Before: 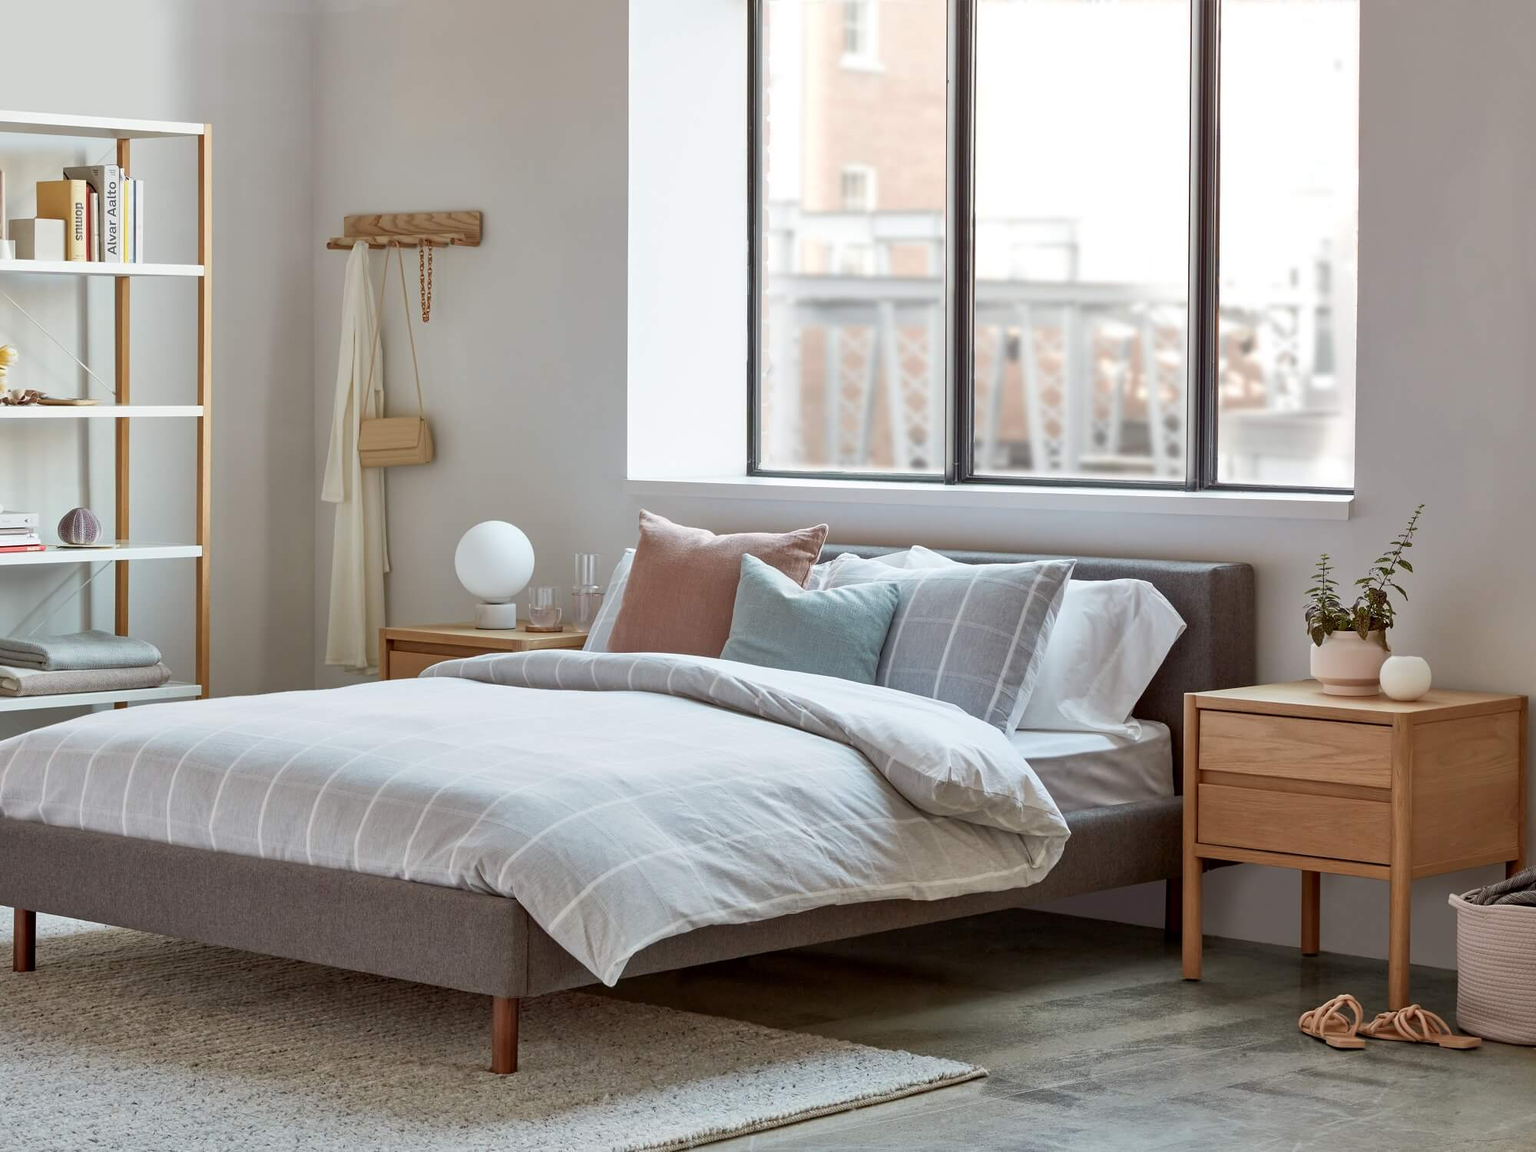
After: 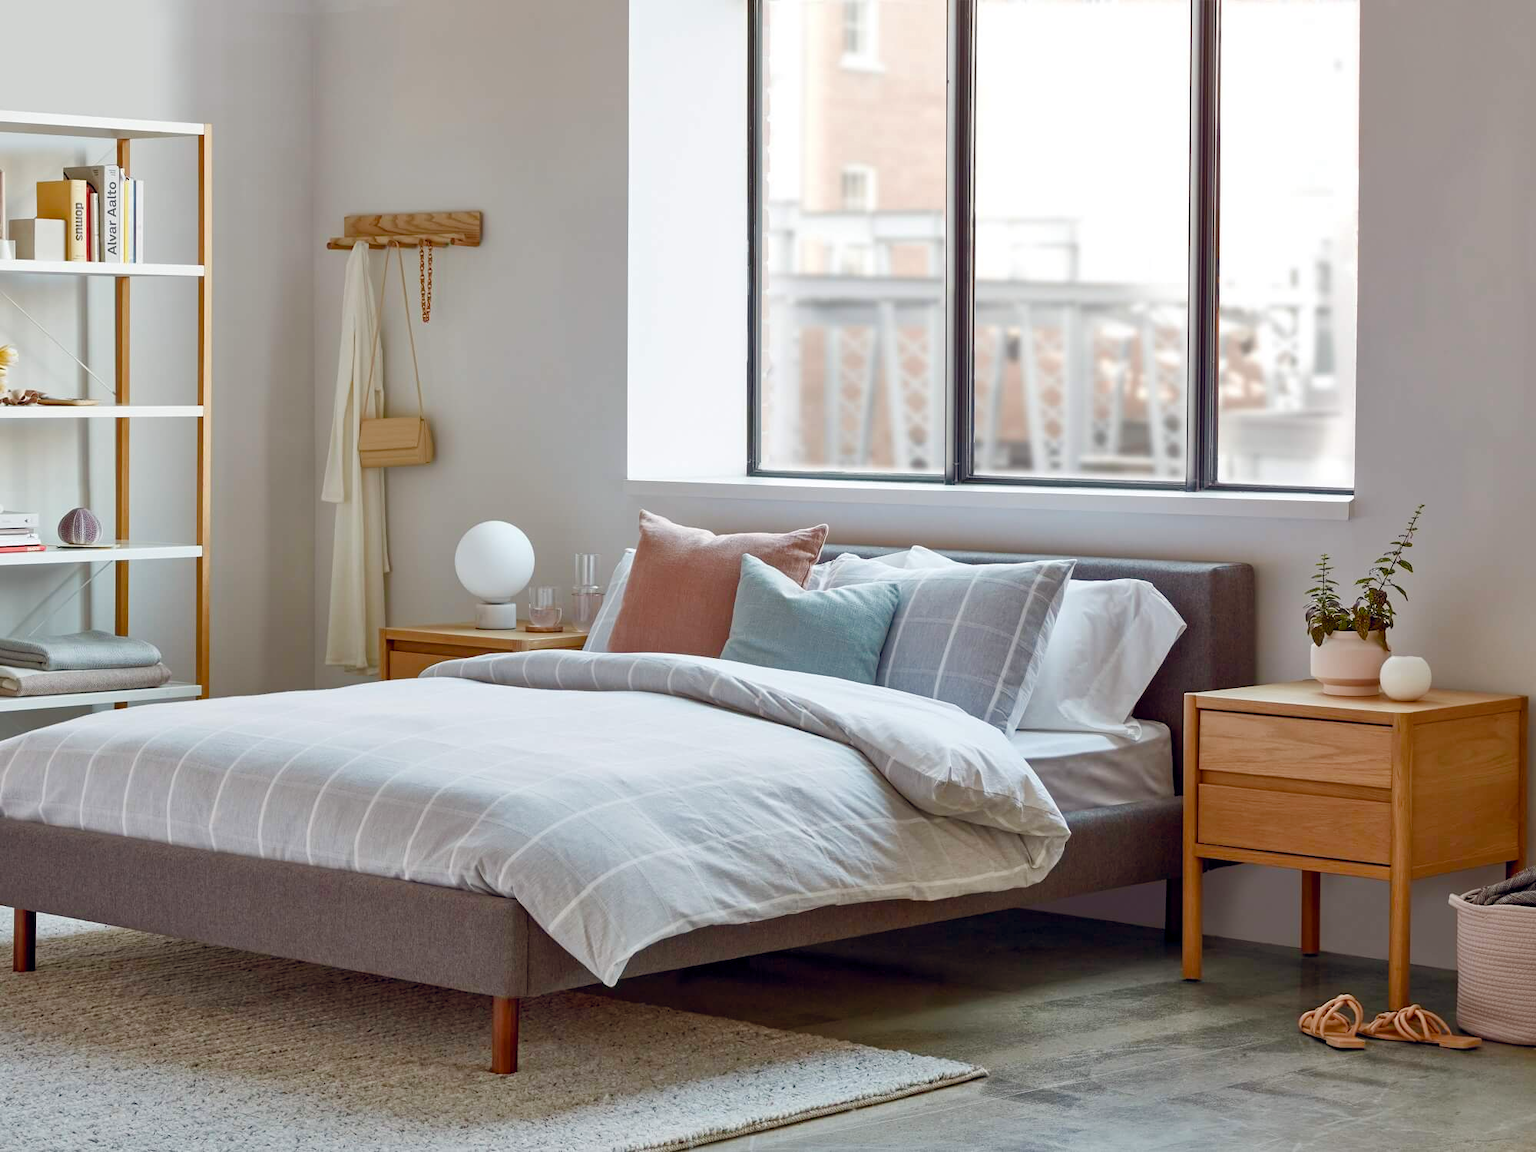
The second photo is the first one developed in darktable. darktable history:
color balance rgb: global offset › chroma 0.065%, global offset › hue 253.49°, linear chroma grading › global chroma 25.652%, perceptual saturation grading › global saturation 20%, perceptual saturation grading › highlights -50.141%, perceptual saturation grading › shadows 30.768%
